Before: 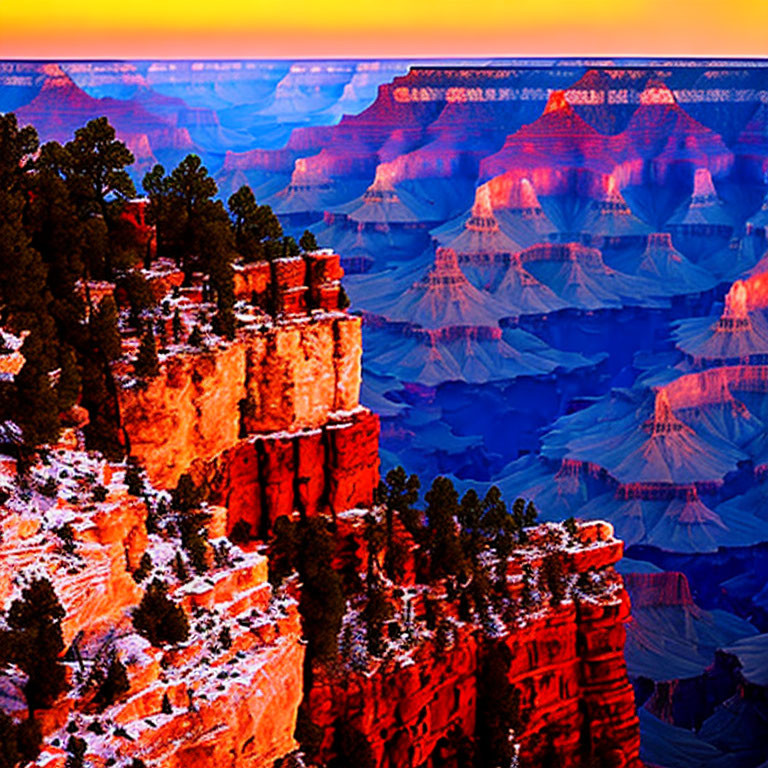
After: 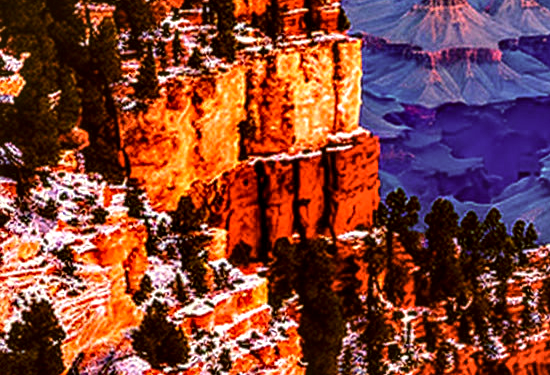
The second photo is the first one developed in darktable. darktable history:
exposure: black level correction -0.007, exposure 0.067 EV, compensate highlight preservation false
crop: top 36.213%, right 28.269%, bottom 14.875%
local contrast: highlights 19%, detail 186%
color correction: highlights a* -1.3, highlights b* 10.53, shadows a* 0.852, shadows b* 19.5
